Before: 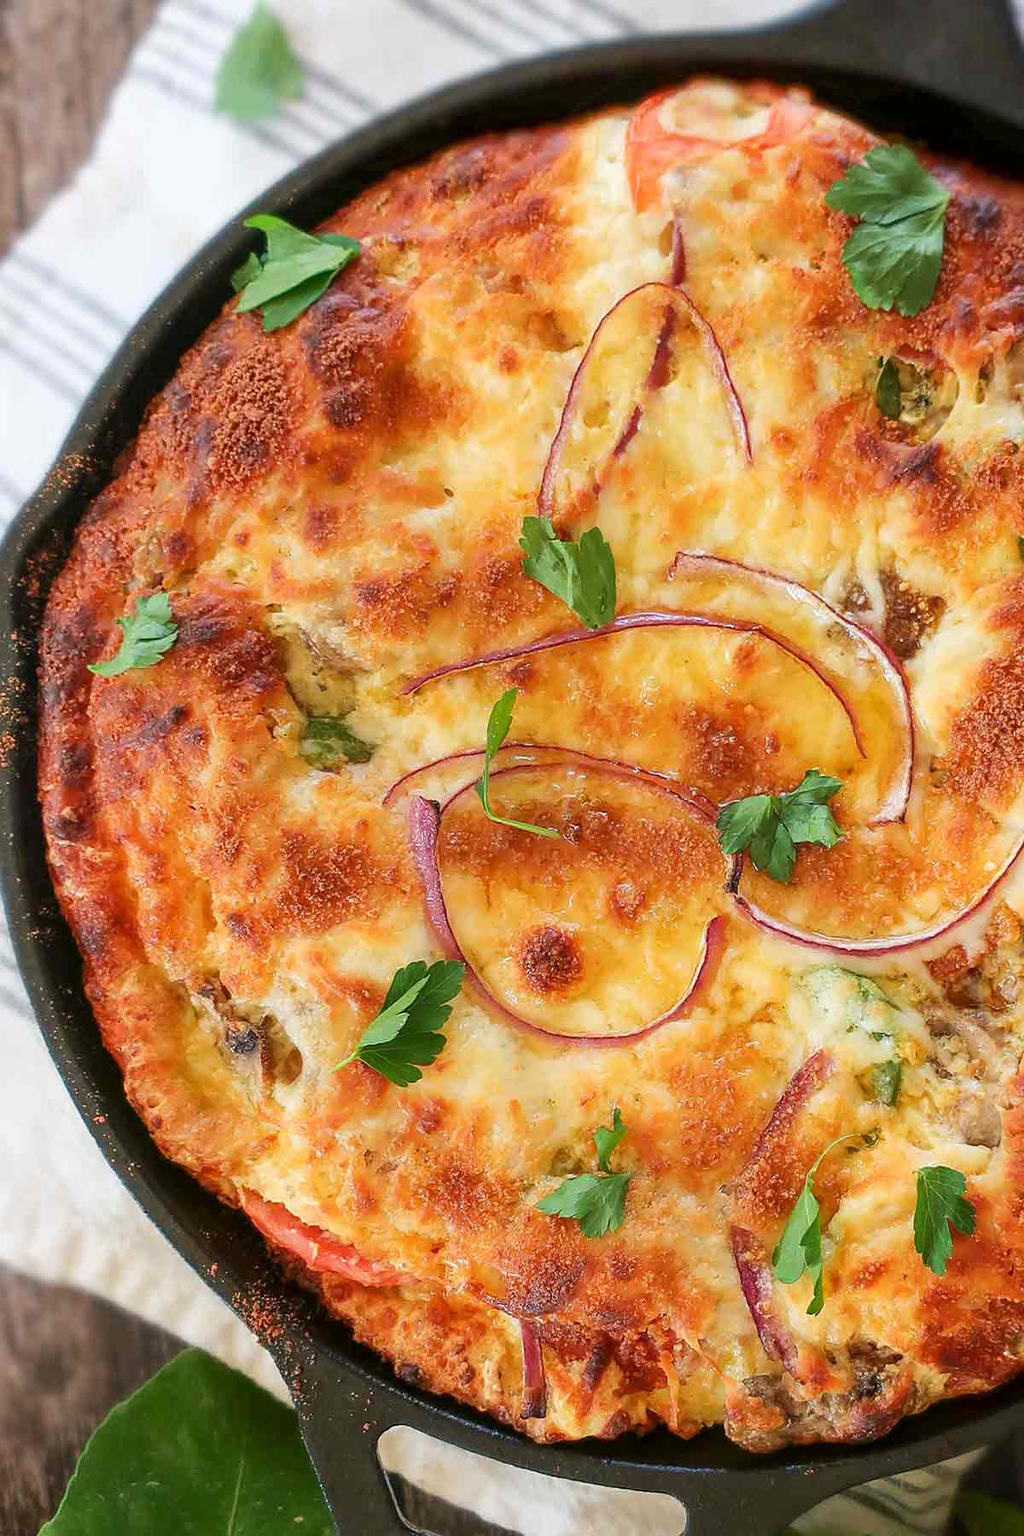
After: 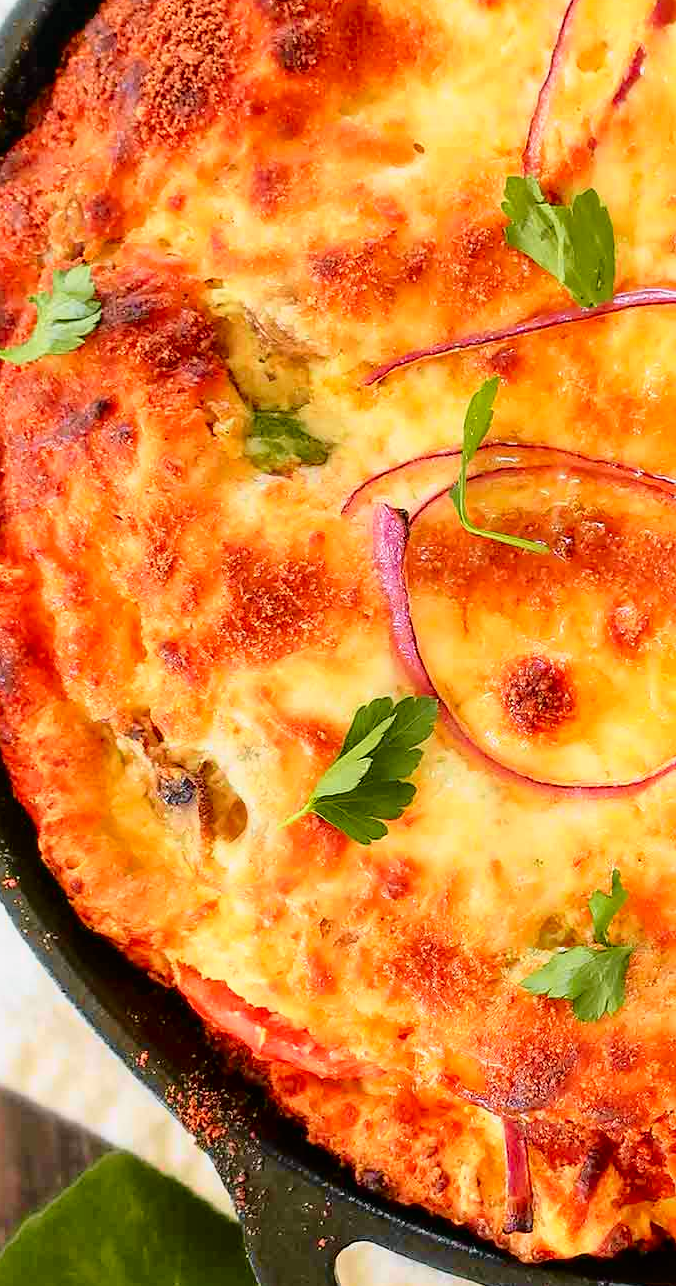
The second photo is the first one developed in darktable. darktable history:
tone curve: curves: ch0 [(0, 0) (0.062, 0.023) (0.168, 0.142) (0.359, 0.44) (0.469, 0.544) (0.634, 0.722) (0.839, 0.909) (0.998, 0.978)]; ch1 [(0, 0) (0.437, 0.453) (0.472, 0.47) (0.502, 0.504) (0.527, 0.546) (0.568, 0.619) (0.608, 0.665) (0.669, 0.748) (0.859, 0.899) (1, 1)]; ch2 [(0, 0) (0.33, 0.301) (0.421, 0.443) (0.473, 0.498) (0.509, 0.5) (0.535, 0.564) (0.575, 0.625) (0.608, 0.676) (1, 1)], color space Lab, independent channels, preserve colors none
crop: left 8.966%, top 23.852%, right 34.699%, bottom 4.703%
